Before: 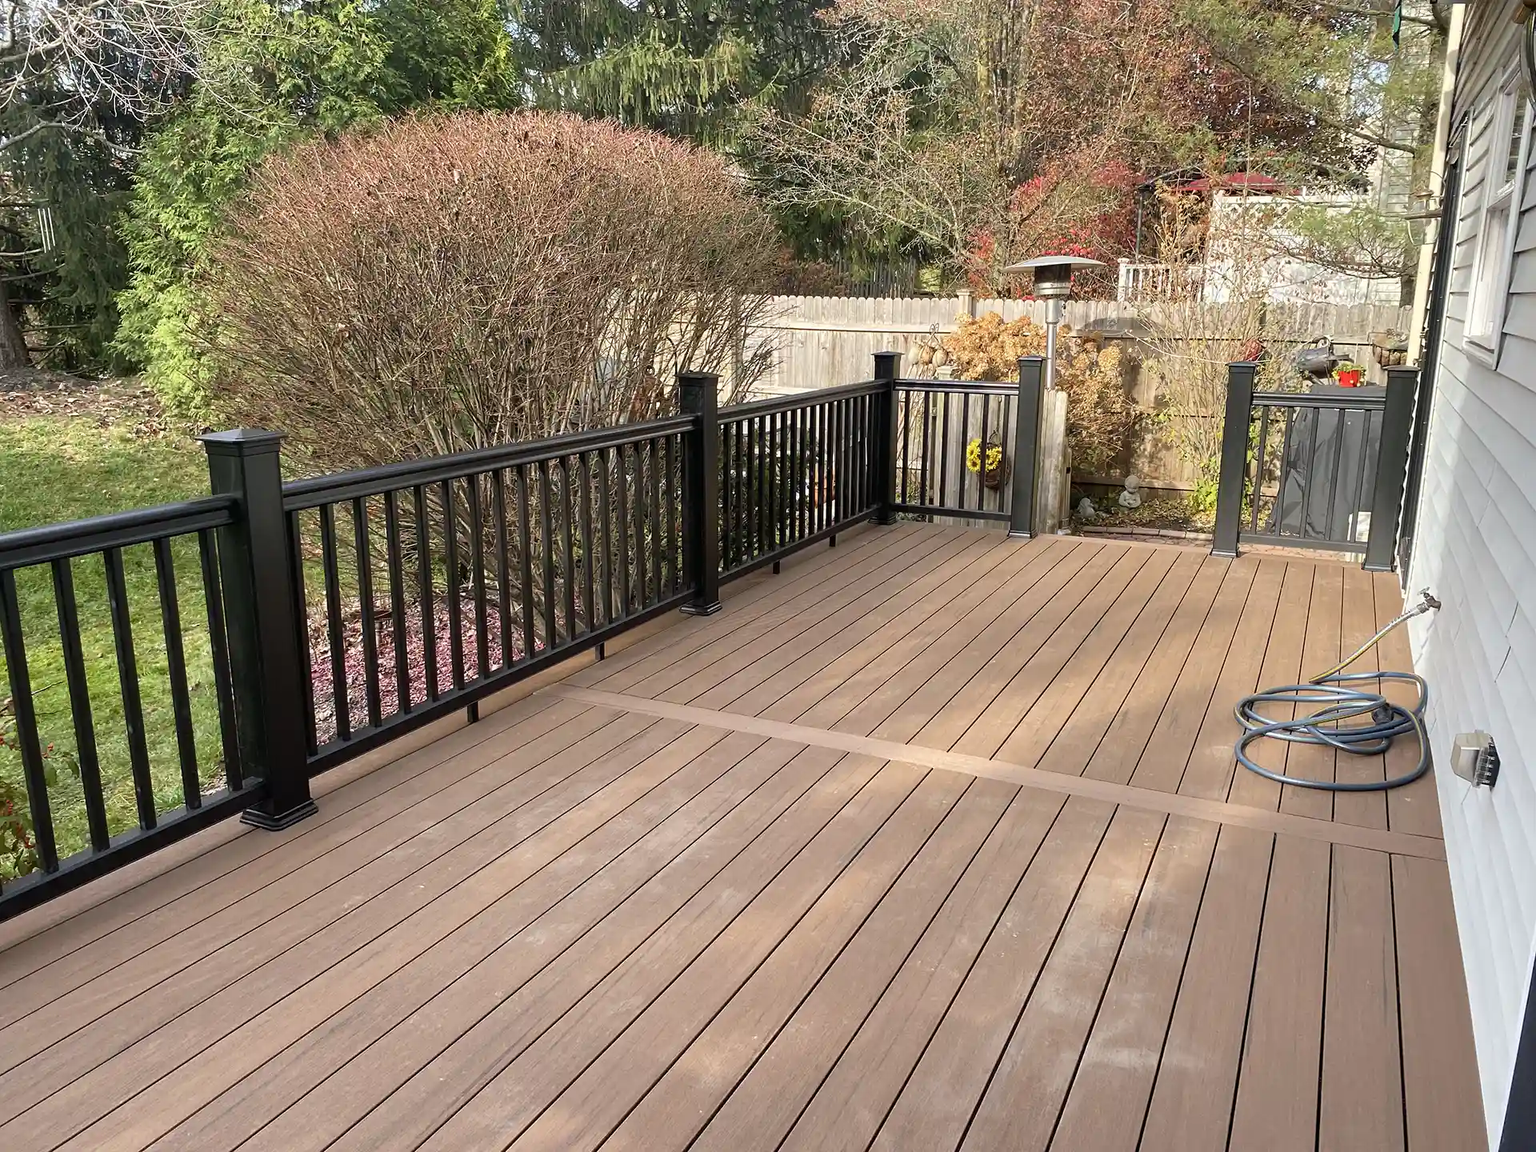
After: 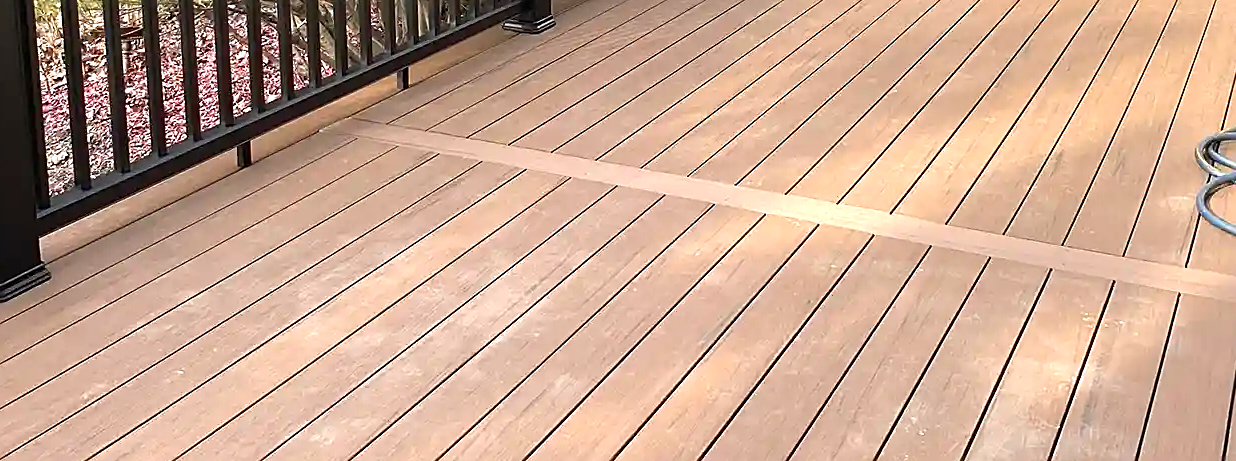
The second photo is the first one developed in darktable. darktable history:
exposure: exposure 0.574 EV, compensate highlight preservation false
sharpen: on, module defaults
crop: left 18.091%, top 51.13%, right 17.525%, bottom 16.85%
